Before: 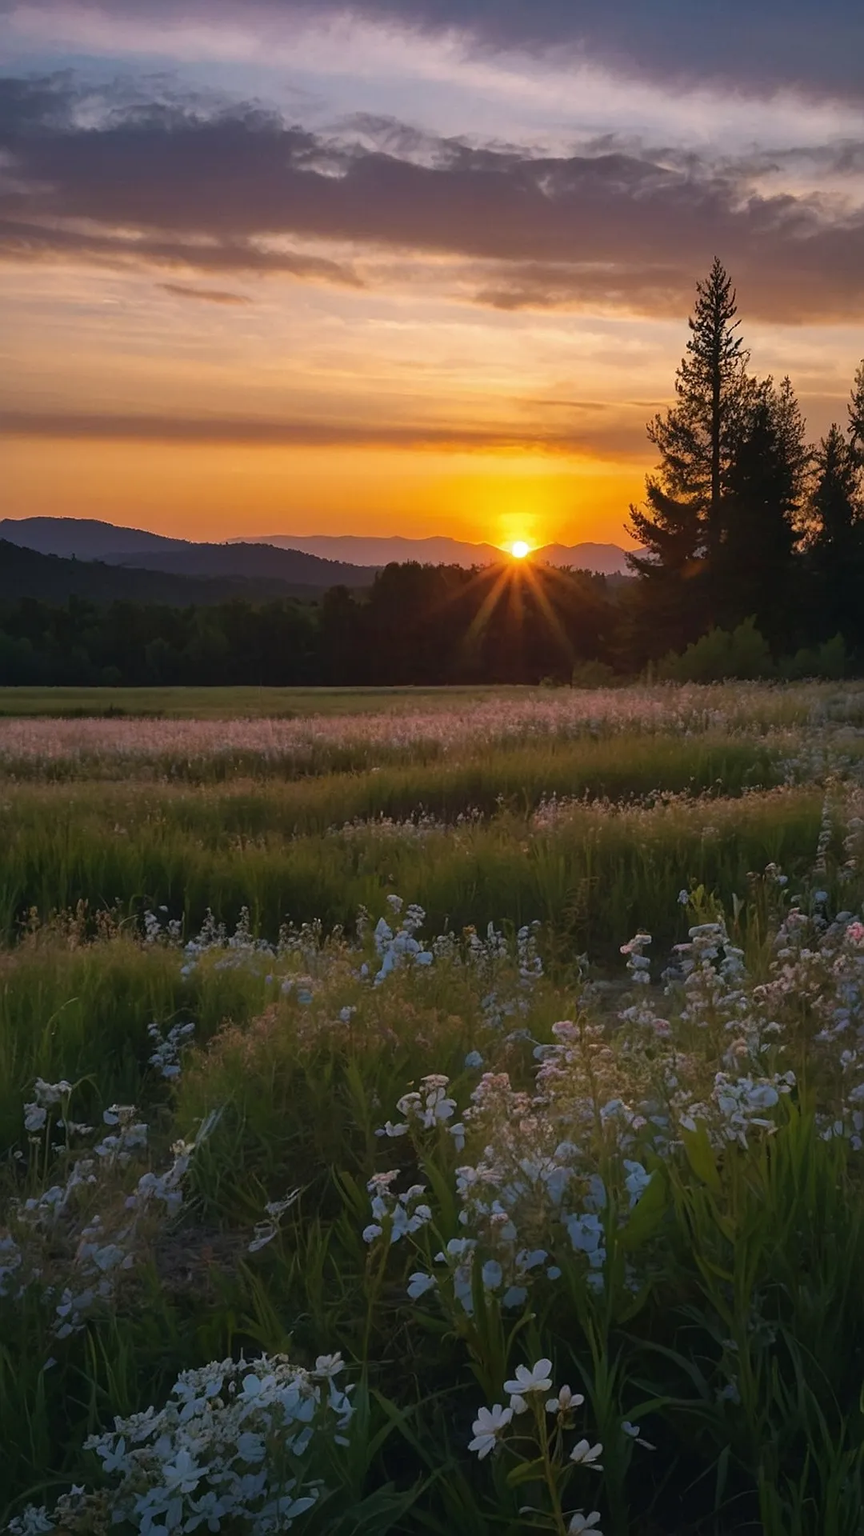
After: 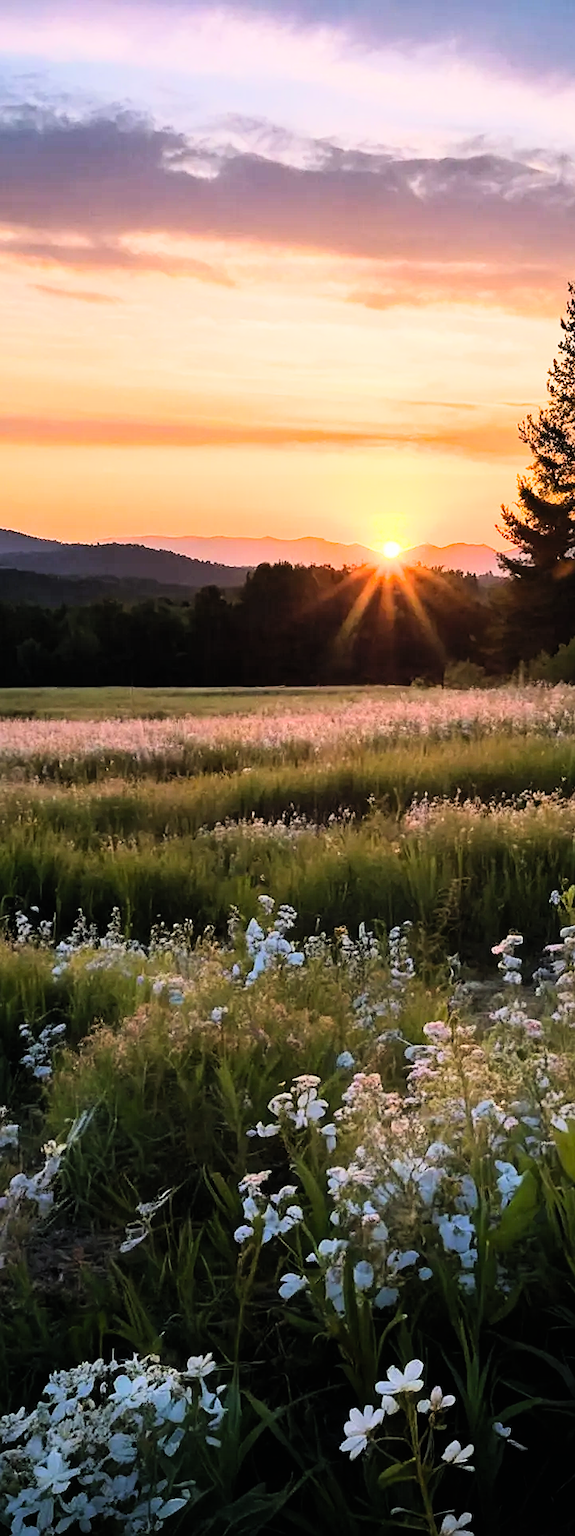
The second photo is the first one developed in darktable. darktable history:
exposure: black level correction 0.001, exposure 1.05 EV, compensate exposure bias true, compensate highlight preservation false
filmic rgb: black relative exposure -5 EV, hardness 2.88, contrast 1.4
sharpen: radius 1
contrast brightness saturation: contrast 0.2, brightness 0.16, saturation 0.22
crop and rotate: left 15.055%, right 18.278%
